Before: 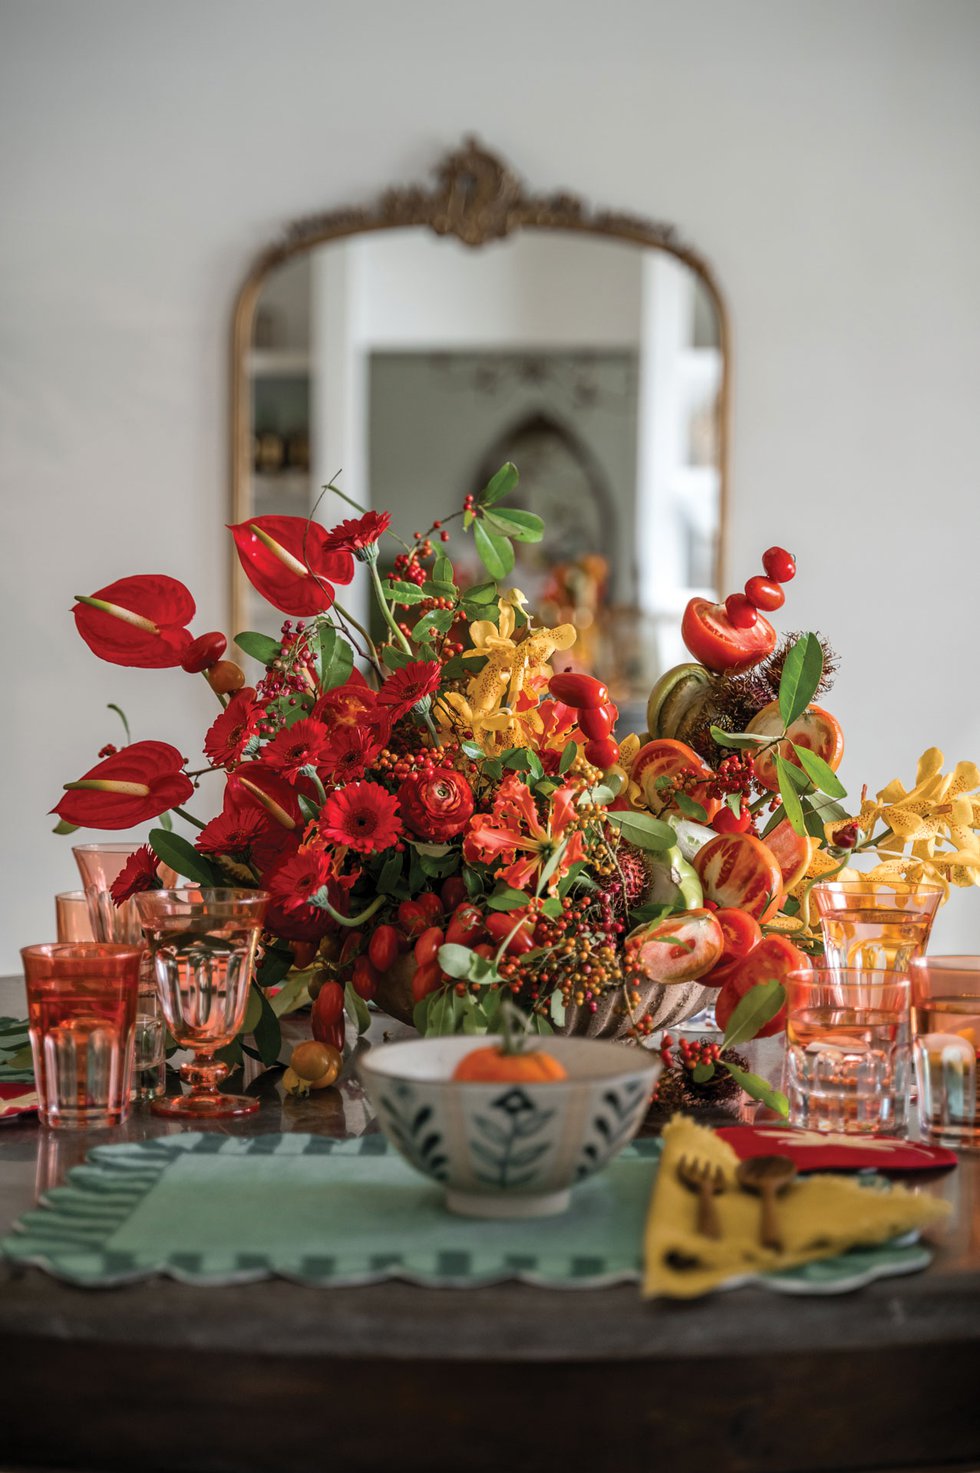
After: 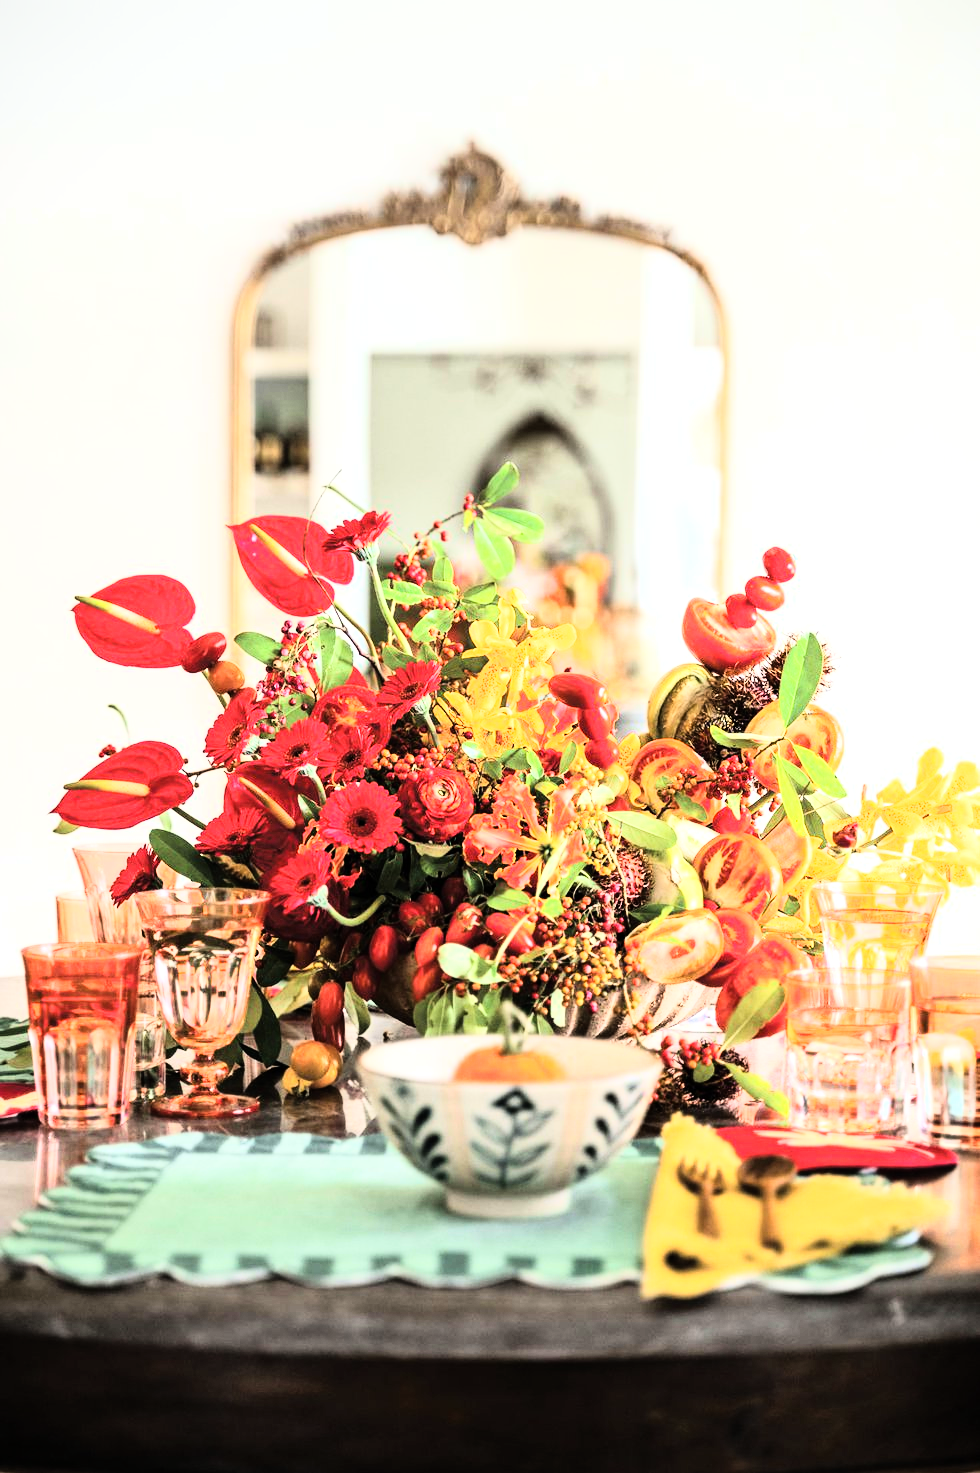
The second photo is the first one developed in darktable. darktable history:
exposure: black level correction 0, exposure 1.1 EV, compensate exposure bias true, compensate highlight preservation false
rgb curve: curves: ch0 [(0, 0) (0.21, 0.15) (0.24, 0.21) (0.5, 0.75) (0.75, 0.96) (0.89, 0.99) (1, 1)]; ch1 [(0, 0.02) (0.21, 0.13) (0.25, 0.2) (0.5, 0.67) (0.75, 0.9) (0.89, 0.97) (1, 1)]; ch2 [(0, 0.02) (0.21, 0.13) (0.25, 0.2) (0.5, 0.67) (0.75, 0.9) (0.89, 0.97) (1, 1)], compensate middle gray true
